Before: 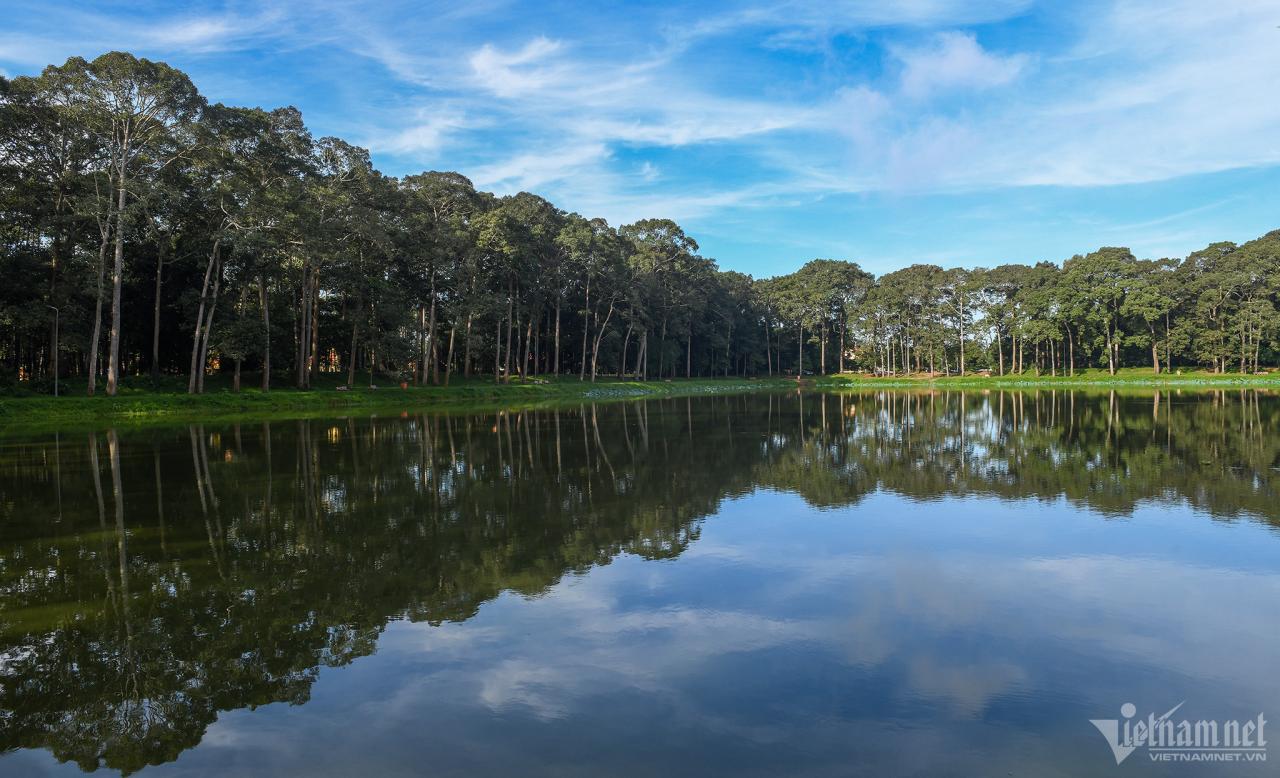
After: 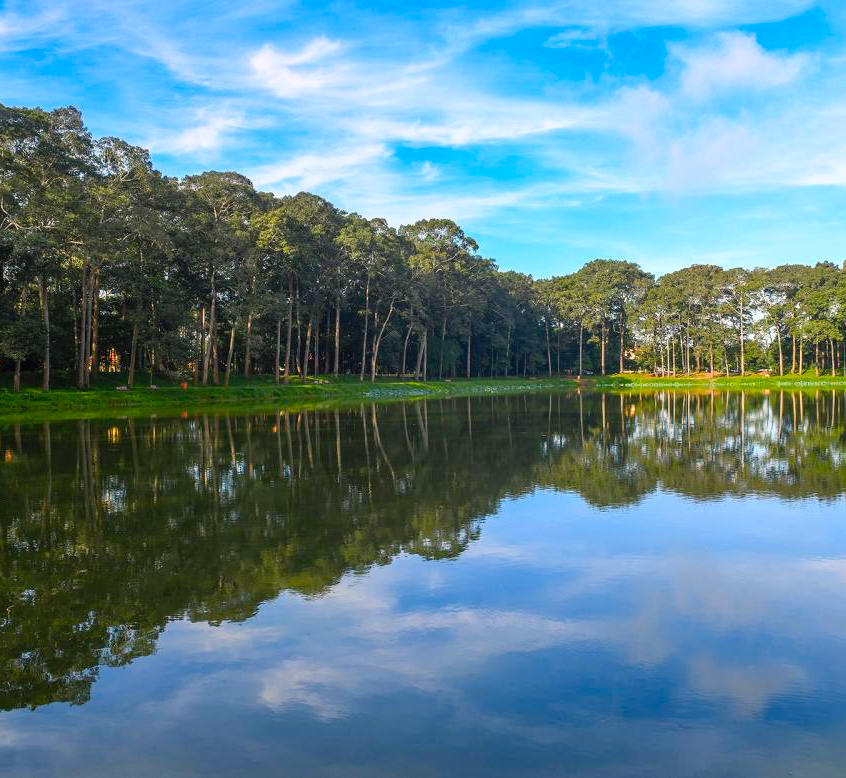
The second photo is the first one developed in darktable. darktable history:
crop: left 17.236%, right 16.64%
color balance rgb: highlights gain › chroma 3.042%, highlights gain › hue 54.72°, perceptual saturation grading › global saturation 29.492%, global vibrance 15.041%
levels: levels [0, 0.435, 0.917]
